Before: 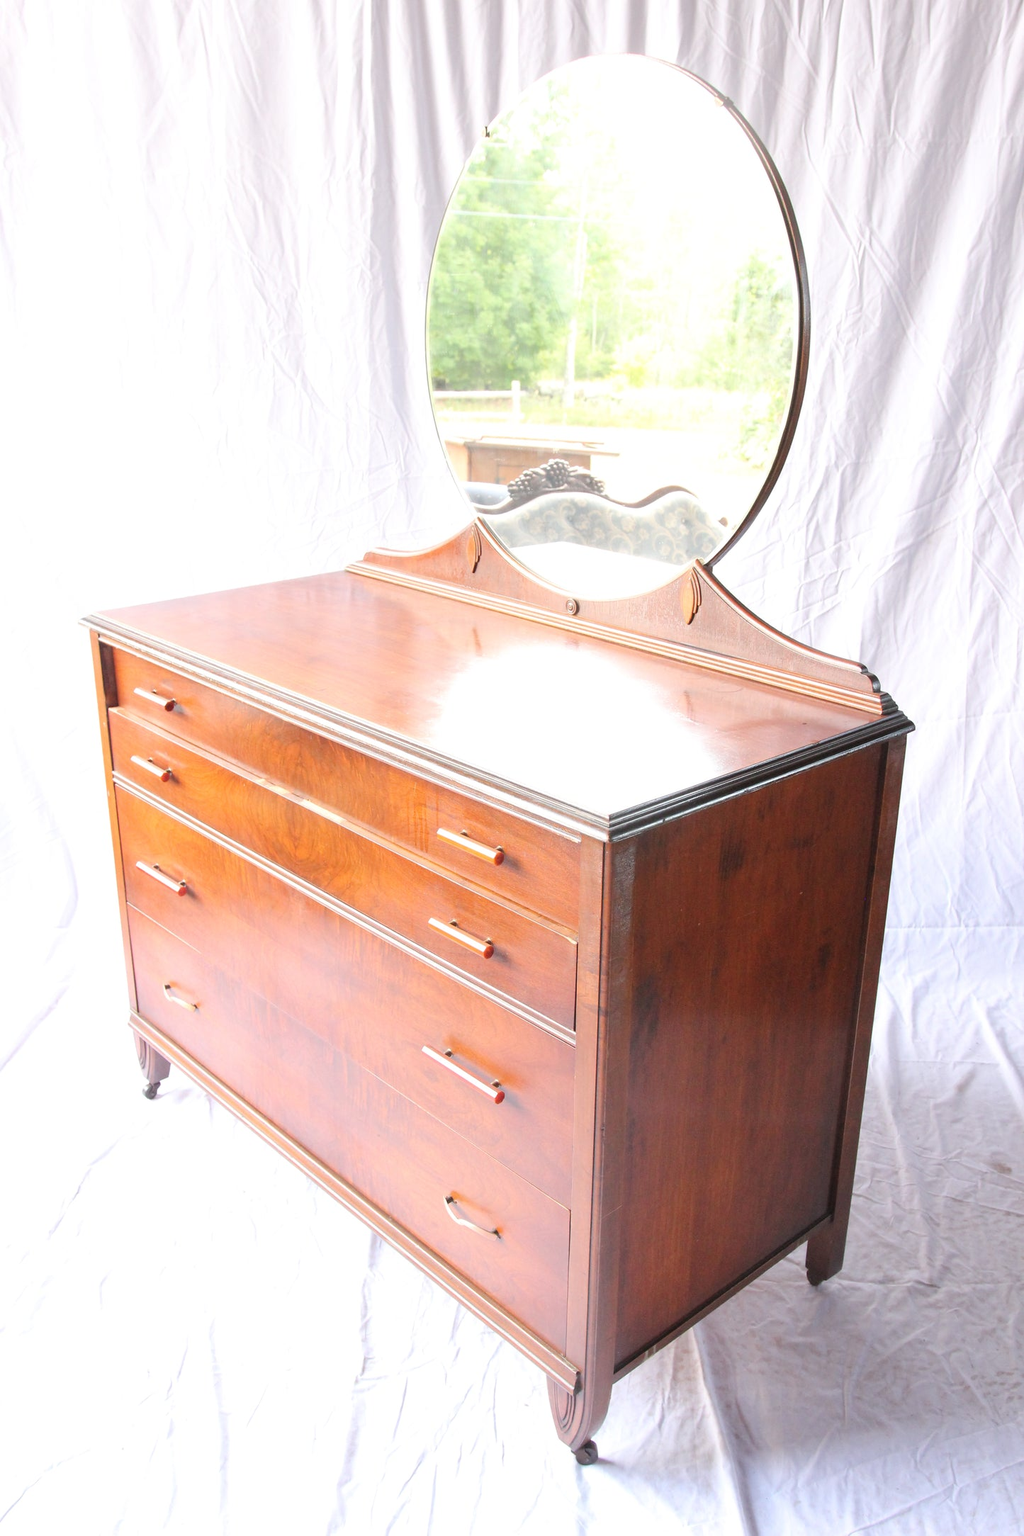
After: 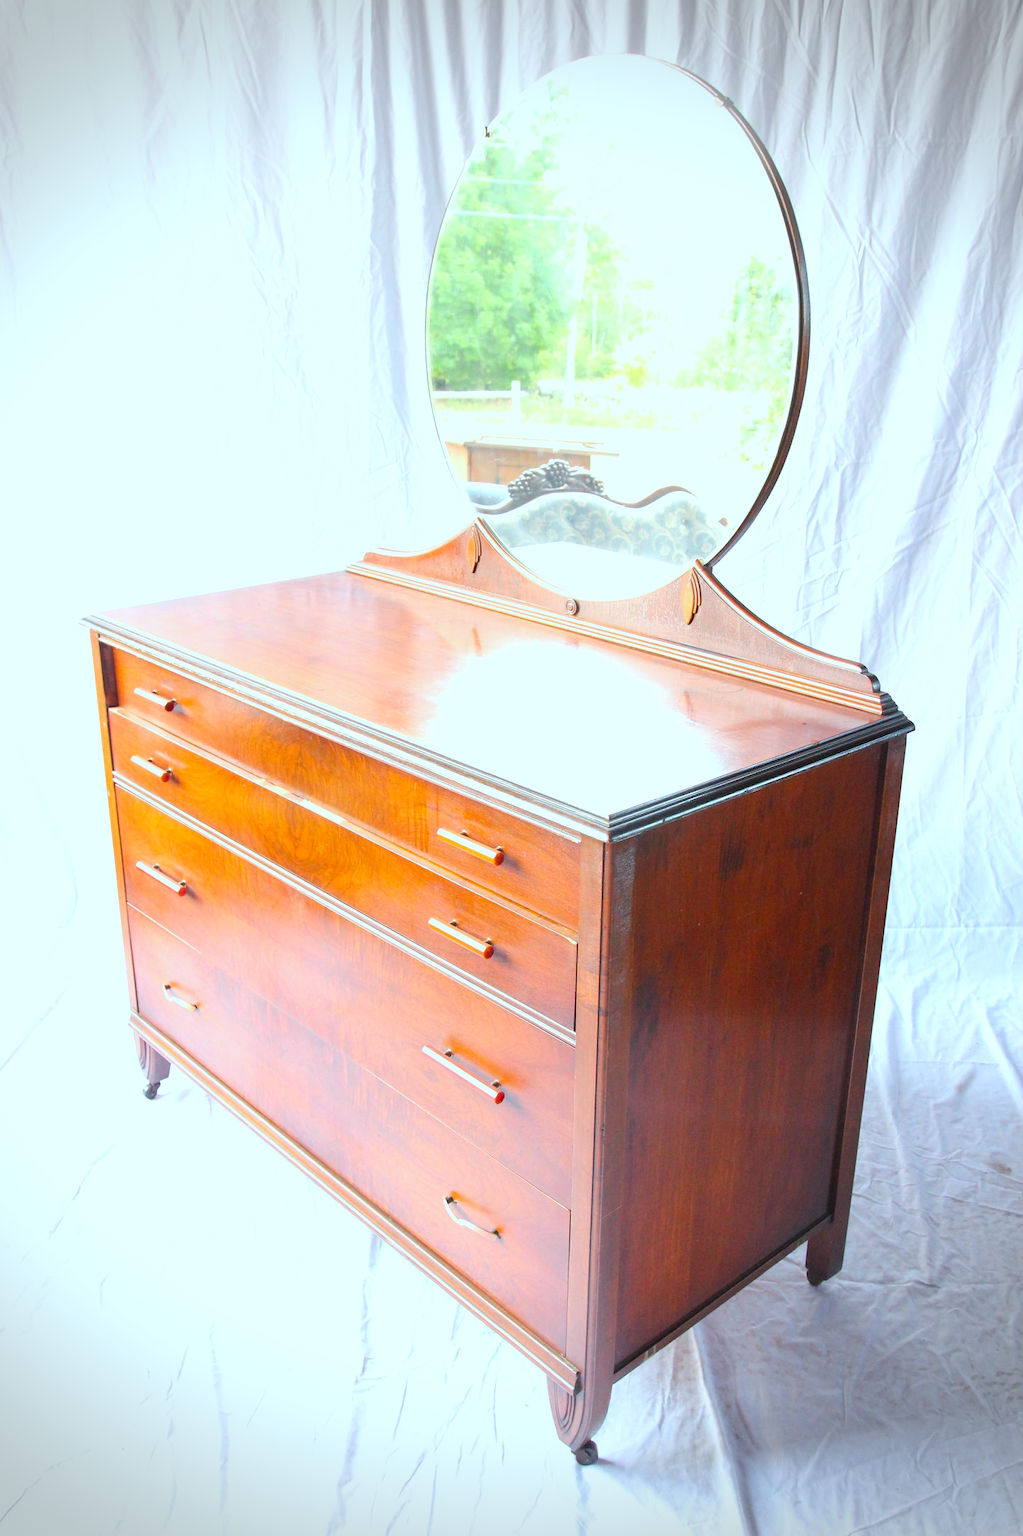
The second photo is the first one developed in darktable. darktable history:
vignetting: fall-off start 71.6%, dithering 8-bit output
contrast equalizer: octaves 7, y [[0.5 ×6], [0.5 ×6], [0.5, 0.5, 0.501, 0.545, 0.707, 0.863], [0 ×6], [0 ×6]]
color balance rgb: highlights gain › luminance 6.27%, highlights gain › chroma 2.54%, highlights gain › hue 87.88°, linear chroma grading › global chroma 6.146%, perceptual saturation grading › global saturation 29.77%
color calibration: illuminant F (fluorescent), F source F9 (Cool White Deluxe 4150 K) – high CRI, x 0.374, y 0.373, temperature 4154 K
